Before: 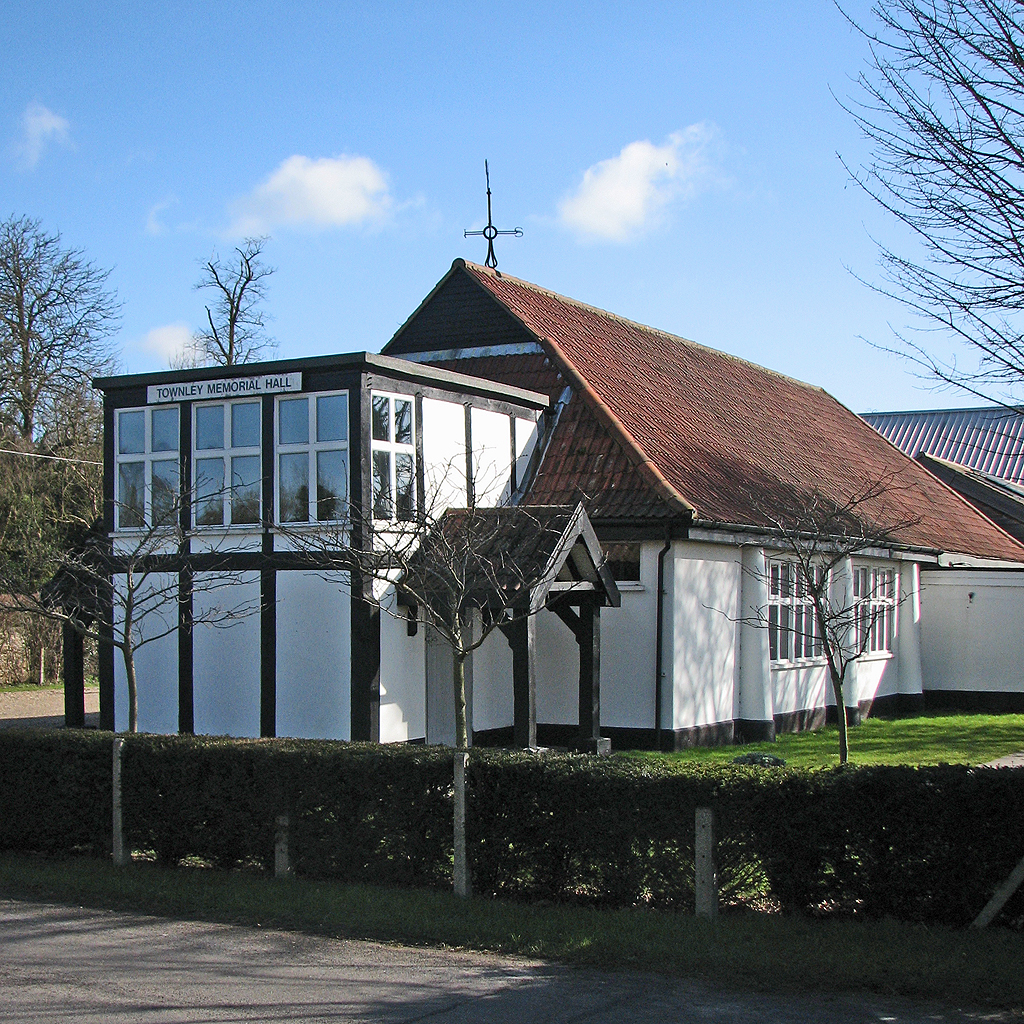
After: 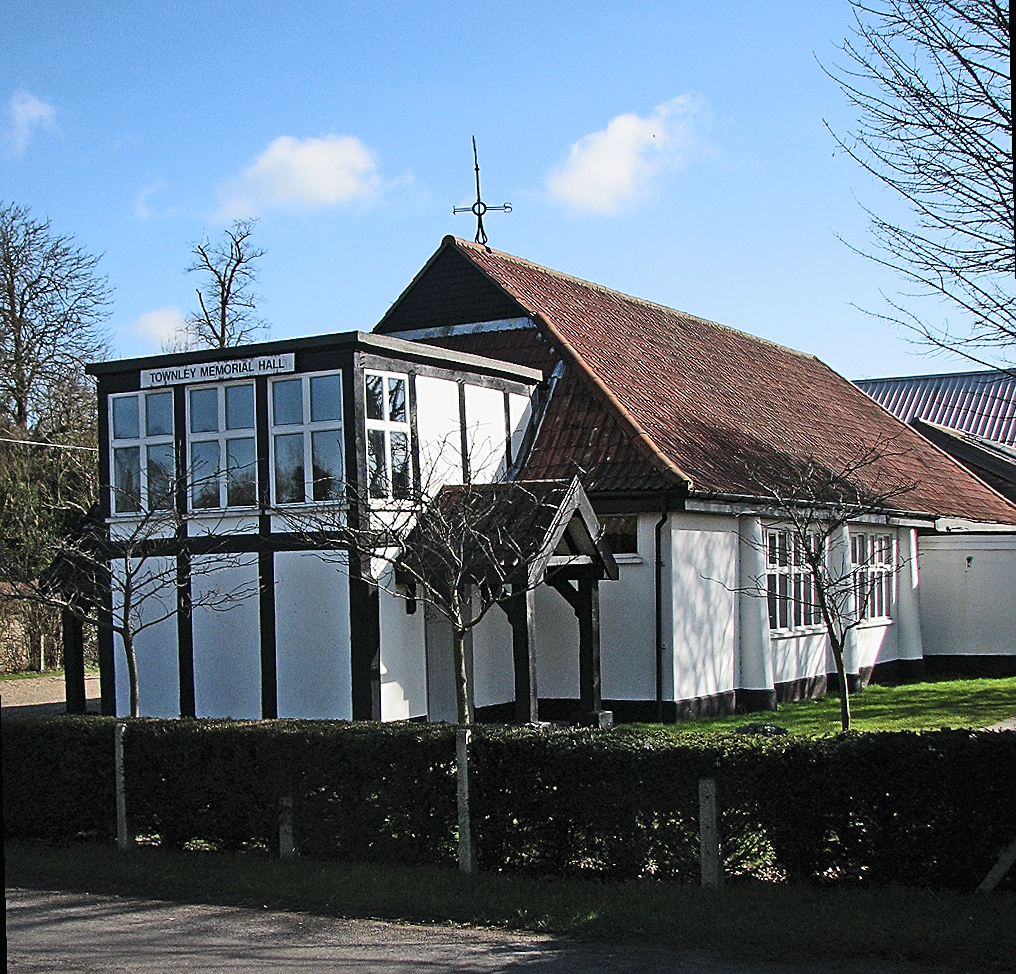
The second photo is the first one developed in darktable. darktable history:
sharpen: on, module defaults
shadows and highlights: radius 331.84, shadows 53.55, highlights -100, compress 94.63%, highlights color adjustment 73.23%, soften with gaussian
tone curve: curves: ch0 [(0.016, 0.011) (0.204, 0.146) (0.515, 0.476) (0.78, 0.795) (1, 0.981)], color space Lab, linked channels, preserve colors none
rotate and perspective: rotation -1.42°, crop left 0.016, crop right 0.984, crop top 0.035, crop bottom 0.965
